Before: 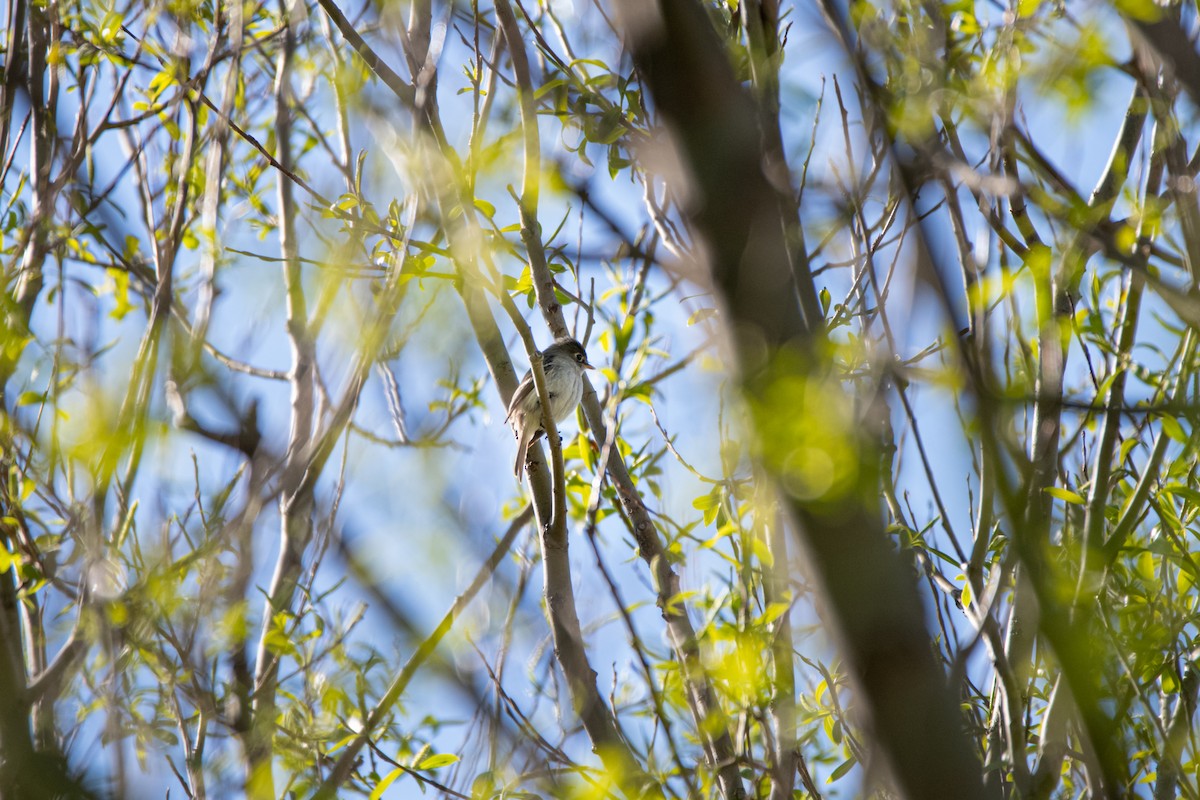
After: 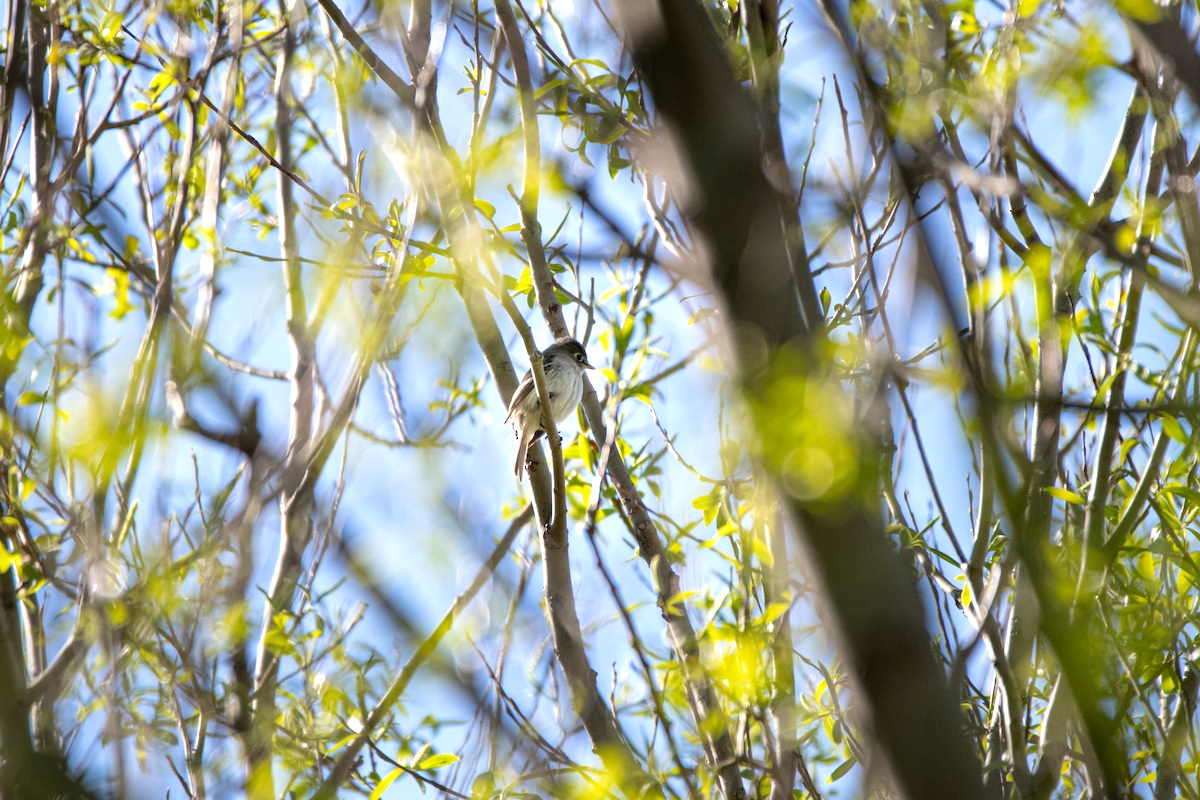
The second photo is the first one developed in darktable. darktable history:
tone equalizer: -8 EV -0.406 EV, -7 EV -0.369 EV, -6 EV -0.315 EV, -5 EV -0.212 EV, -3 EV 0.218 EV, -2 EV 0.363 EV, -1 EV 0.383 EV, +0 EV 0.421 EV
